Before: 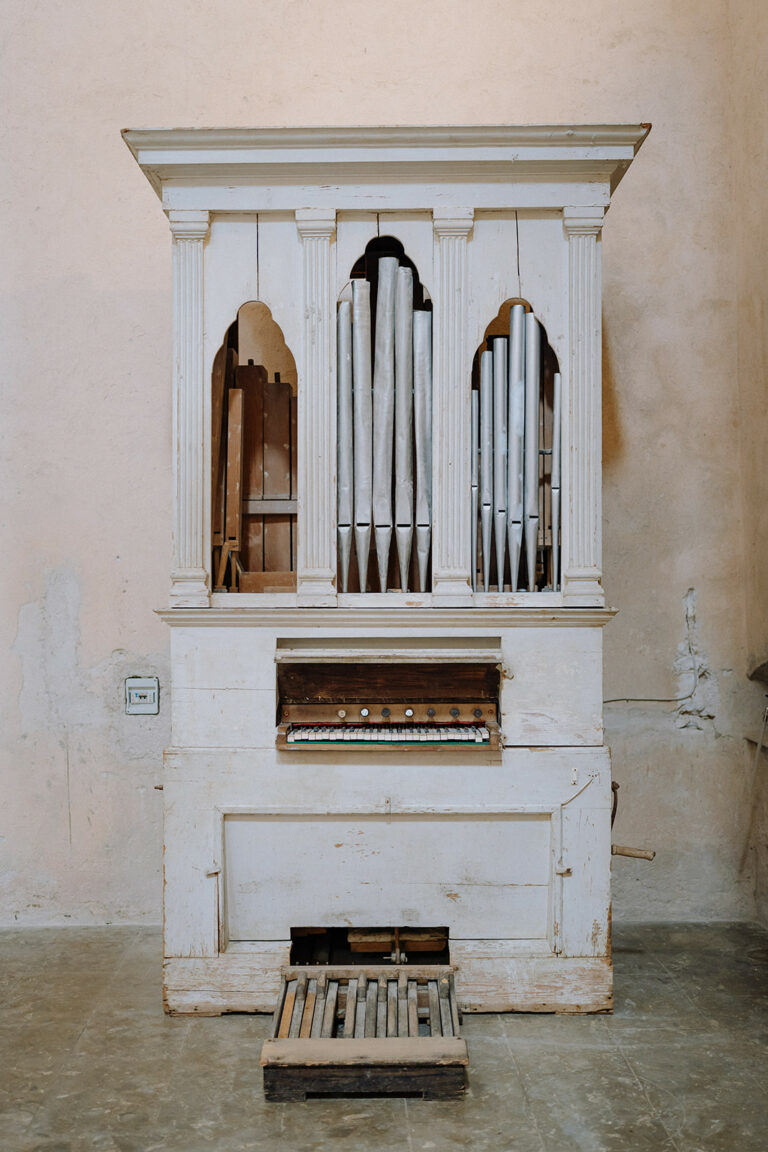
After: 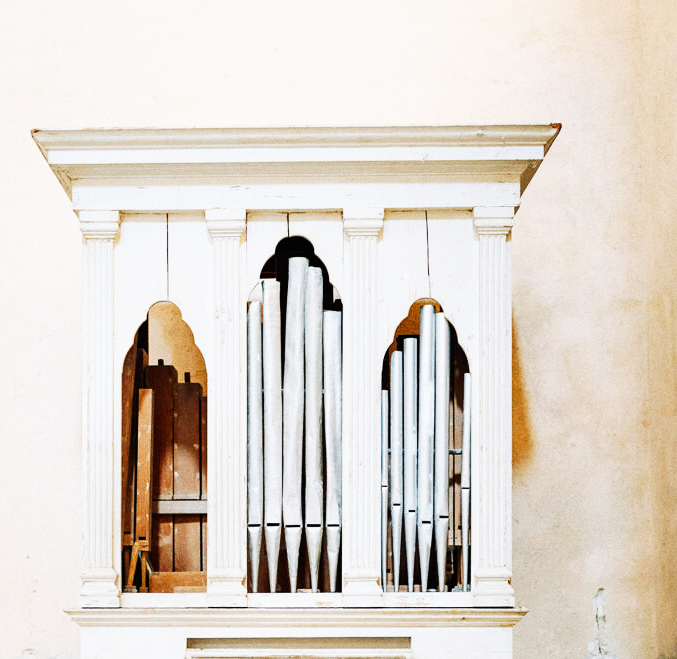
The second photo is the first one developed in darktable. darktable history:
crop and rotate: left 11.812%, bottom 42.776%
grain: on, module defaults
base curve: curves: ch0 [(0, 0) (0.007, 0.004) (0.027, 0.03) (0.046, 0.07) (0.207, 0.54) (0.442, 0.872) (0.673, 0.972) (1, 1)], preserve colors none
white balance: emerald 1
